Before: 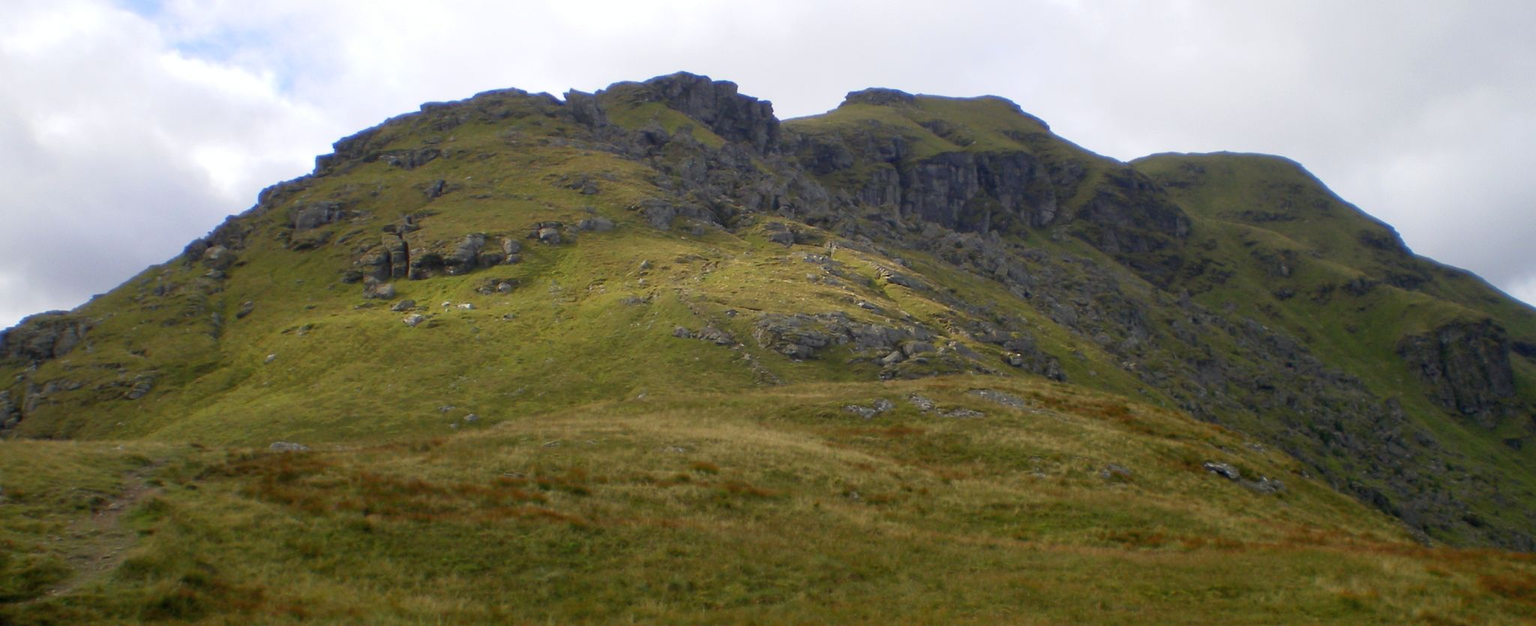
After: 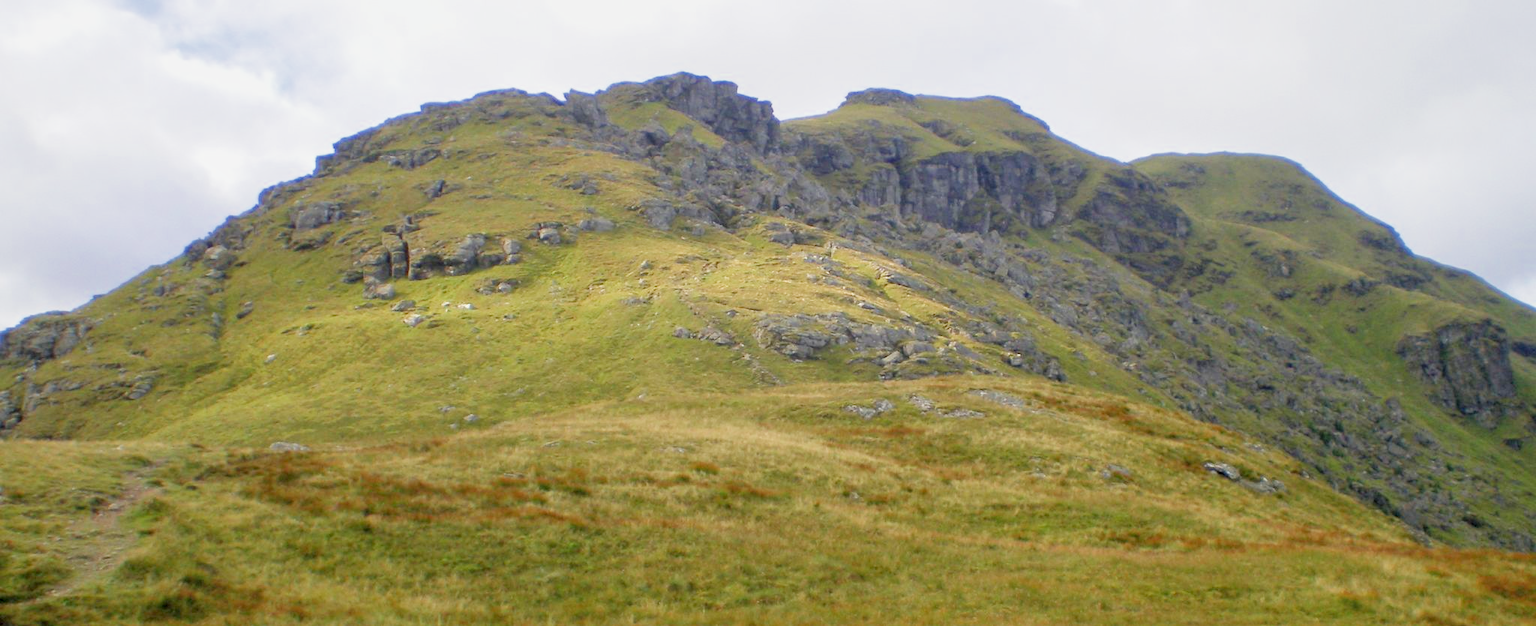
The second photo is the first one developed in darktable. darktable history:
local contrast: on, module defaults
exposure: exposure -0.582 EV, compensate highlight preservation false
filmic rgb: middle gray luminance 4.29%, black relative exposure -13 EV, white relative exposure 5 EV, threshold 6 EV, target black luminance 0%, hardness 5.19, latitude 59.69%, contrast 0.767, highlights saturation mix 5%, shadows ↔ highlights balance 25.95%, add noise in highlights 0, color science v3 (2019), use custom middle-gray values true, iterations of high-quality reconstruction 0, contrast in highlights soft, enable highlight reconstruction true
